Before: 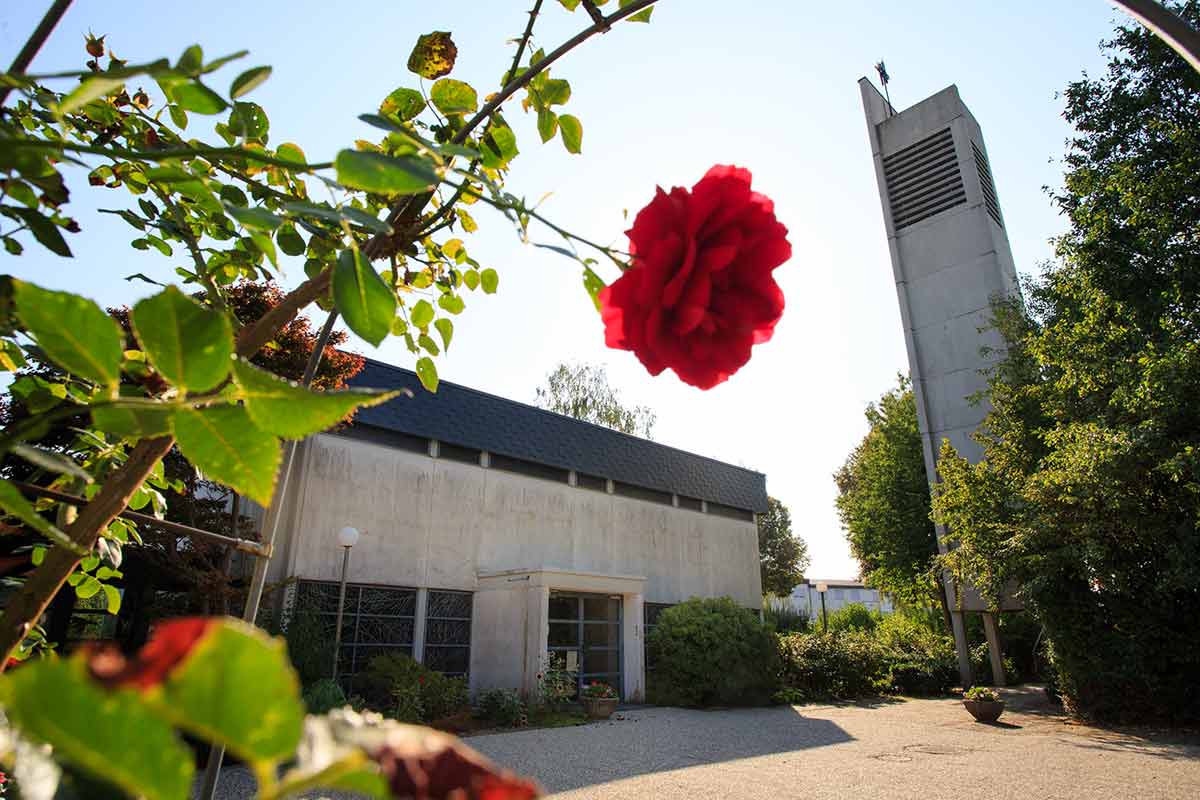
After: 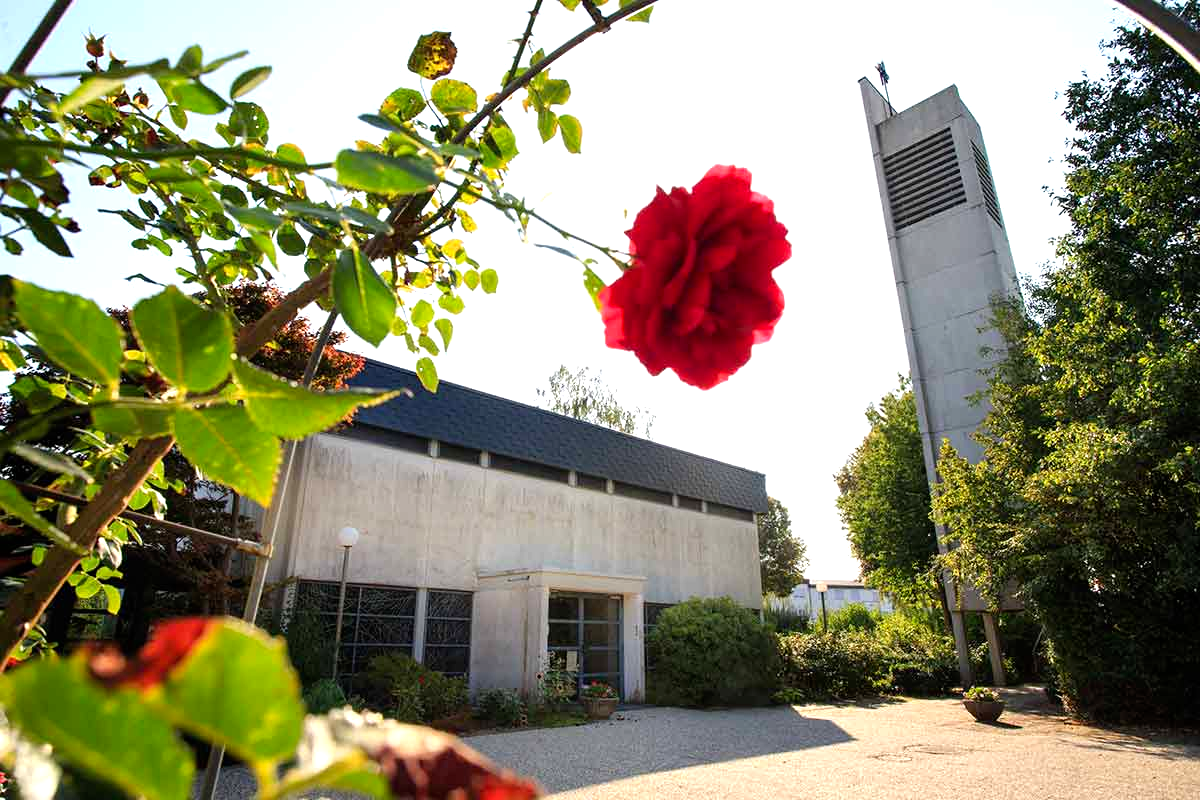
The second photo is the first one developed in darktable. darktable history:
exposure: exposure 0.663 EV, compensate highlight preservation false
tone curve: curves: ch0 [(0, 0) (0.059, 0.027) (0.162, 0.125) (0.304, 0.279) (0.547, 0.532) (0.828, 0.815) (1, 0.983)]; ch1 [(0, 0) (0.23, 0.166) (0.34, 0.298) (0.371, 0.334) (0.435, 0.413) (0.477, 0.469) (0.499, 0.498) (0.529, 0.544) (0.559, 0.587) (0.743, 0.798) (1, 1)]; ch2 [(0, 0) (0.431, 0.414) (0.498, 0.503) (0.524, 0.531) (0.568, 0.567) (0.6, 0.597) (0.643, 0.631) (0.74, 0.721) (1, 1)], preserve colors none
